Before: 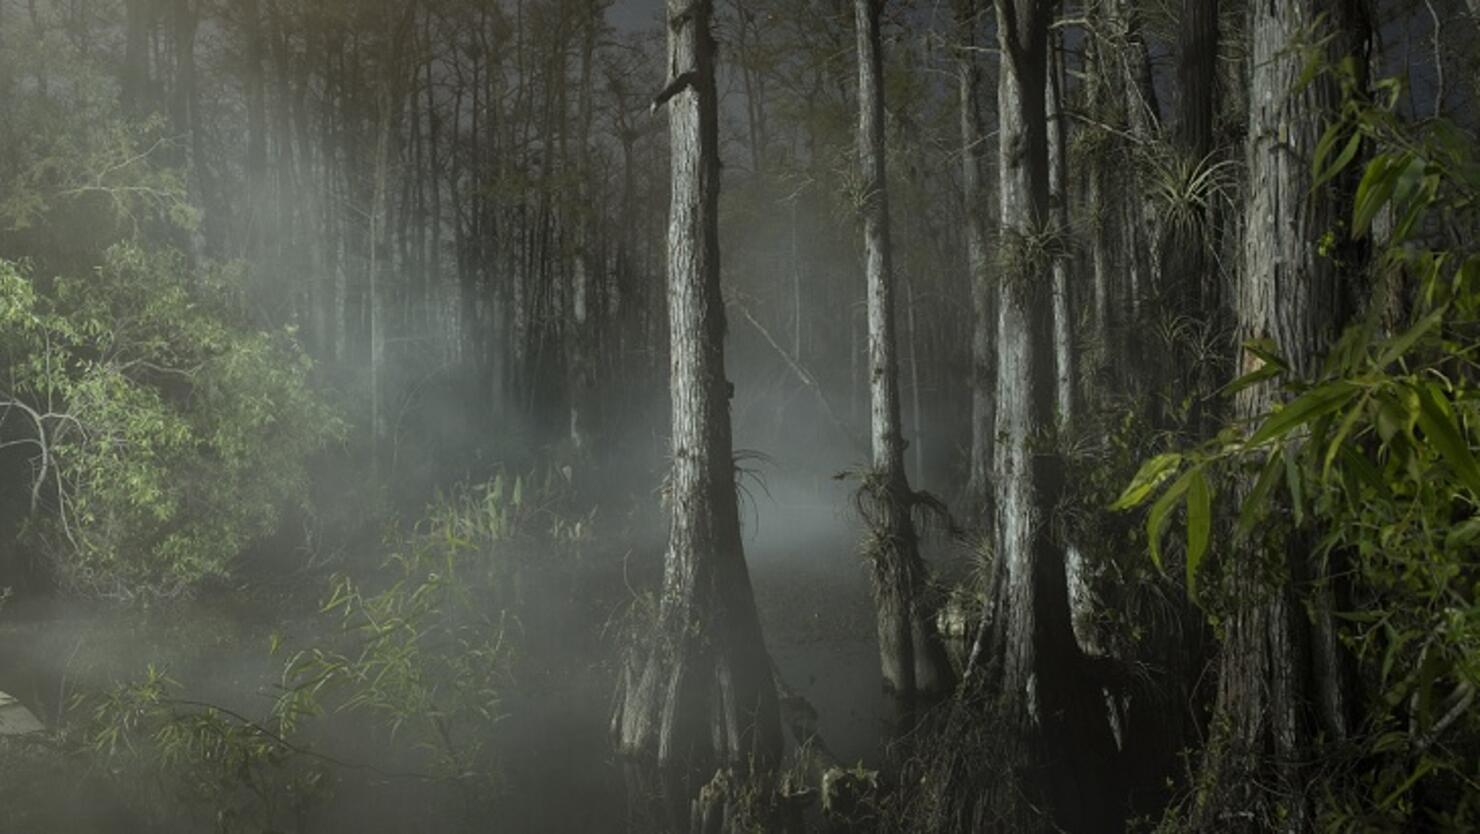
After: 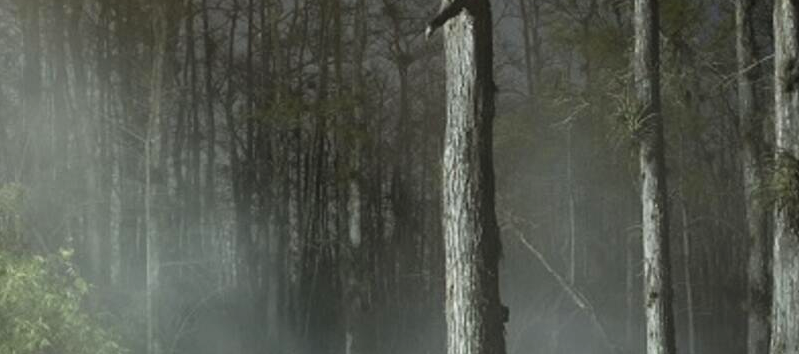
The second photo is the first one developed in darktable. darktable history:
tone curve: curves: ch0 [(0, 0) (0.003, 0.002) (0.011, 0.009) (0.025, 0.021) (0.044, 0.037) (0.069, 0.058) (0.1, 0.083) (0.136, 0.122) (0.177, 0.165) (0.224, 0.216) (0.277, 0.277) (0.335, 0.344) (0.399, 0.418) (0.468, 0.499) (0.543, 0.586) (0.623, 0.679) (0.709, 0.779) (0.801, 0.877) (0.898, 0.977) (1, 1)], preserve colors none
crop: left 15.228%, top 9.189%, right 30.742%, bottom 48.265%
